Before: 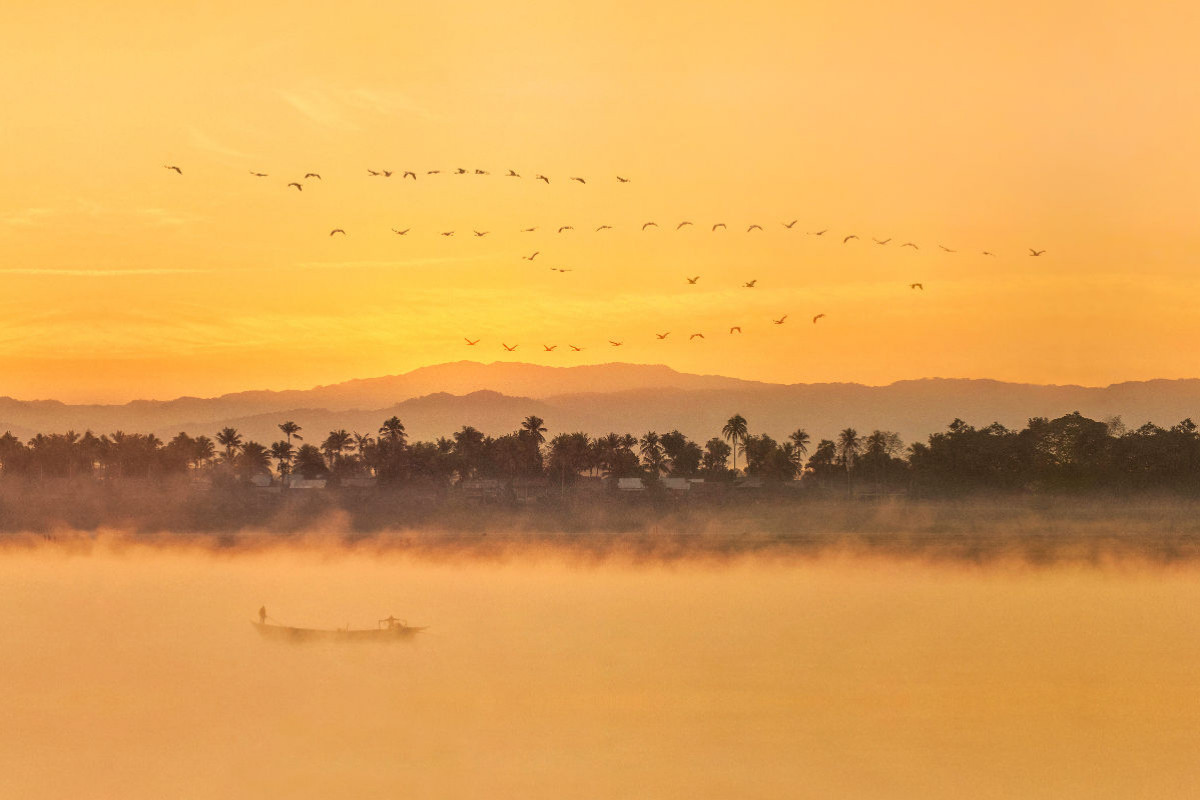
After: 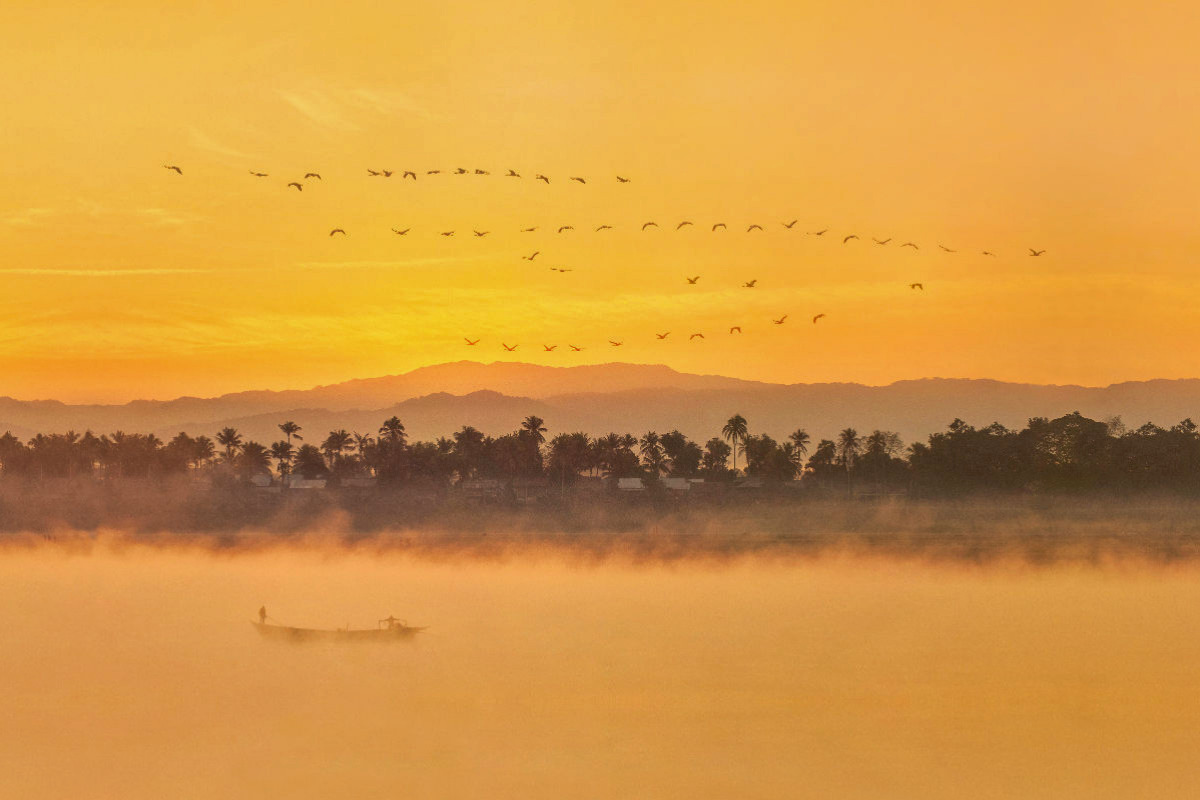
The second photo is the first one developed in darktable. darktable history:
shadows and highlights: on, module defaults
contrast brightness saturation: contrast 0.071
